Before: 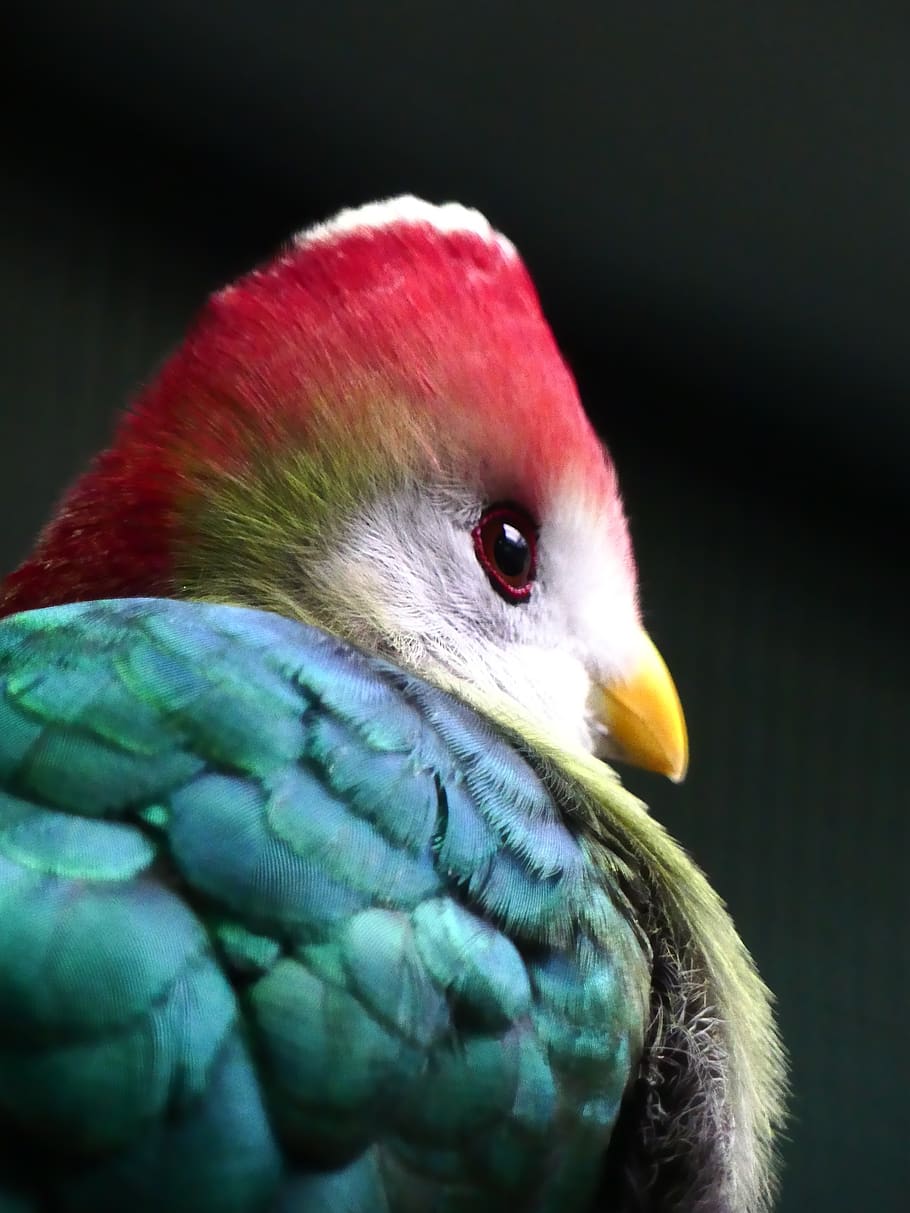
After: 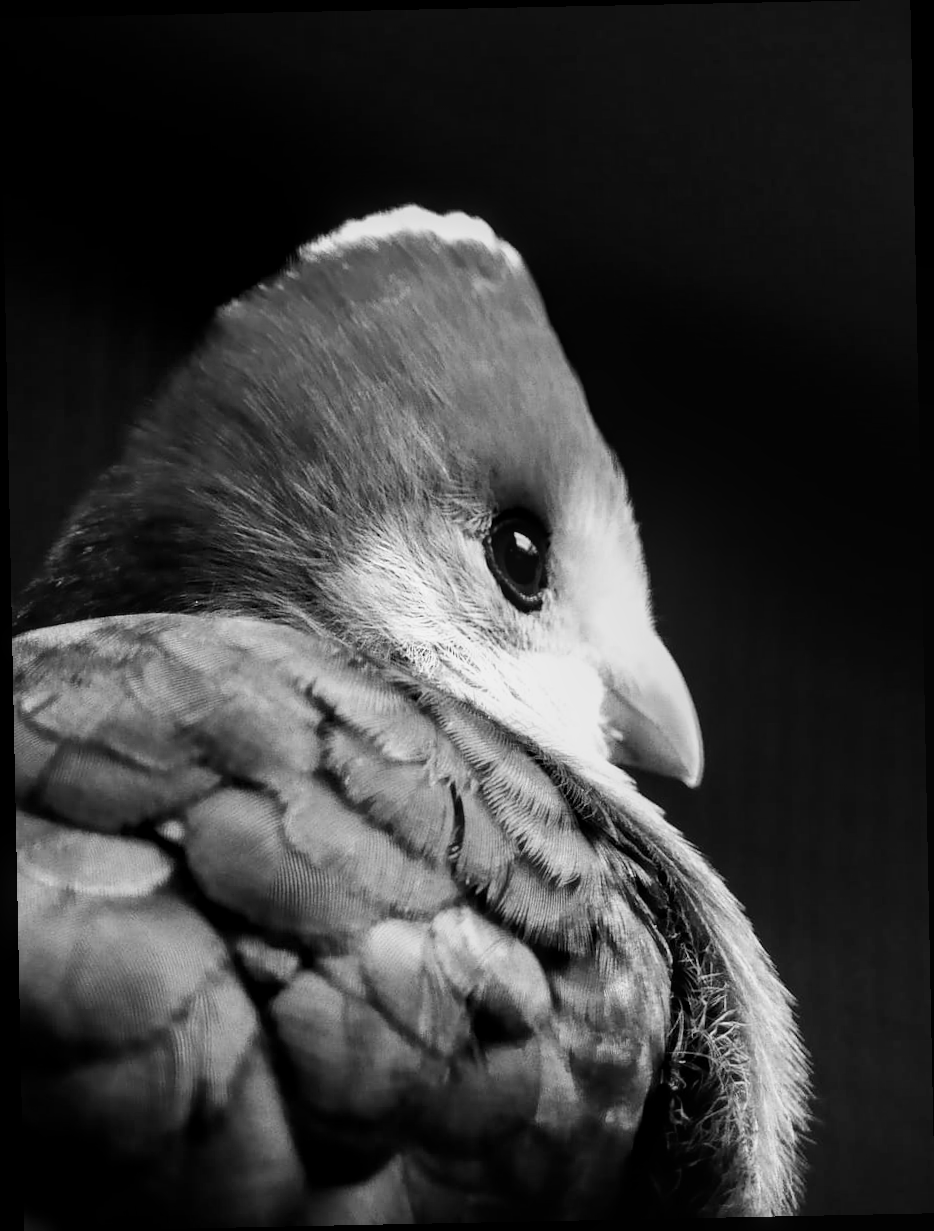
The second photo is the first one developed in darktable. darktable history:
monochrome: a 16.06, b 15.48, size 1
local contrast: on, module defaults
rotate and perspective: rotation -1.17°, automatic cropping off
filmic rgb: black relative exposure -8.07 EV, white relative exposure 3 EV, hardness 5.35, contrast 1.25
